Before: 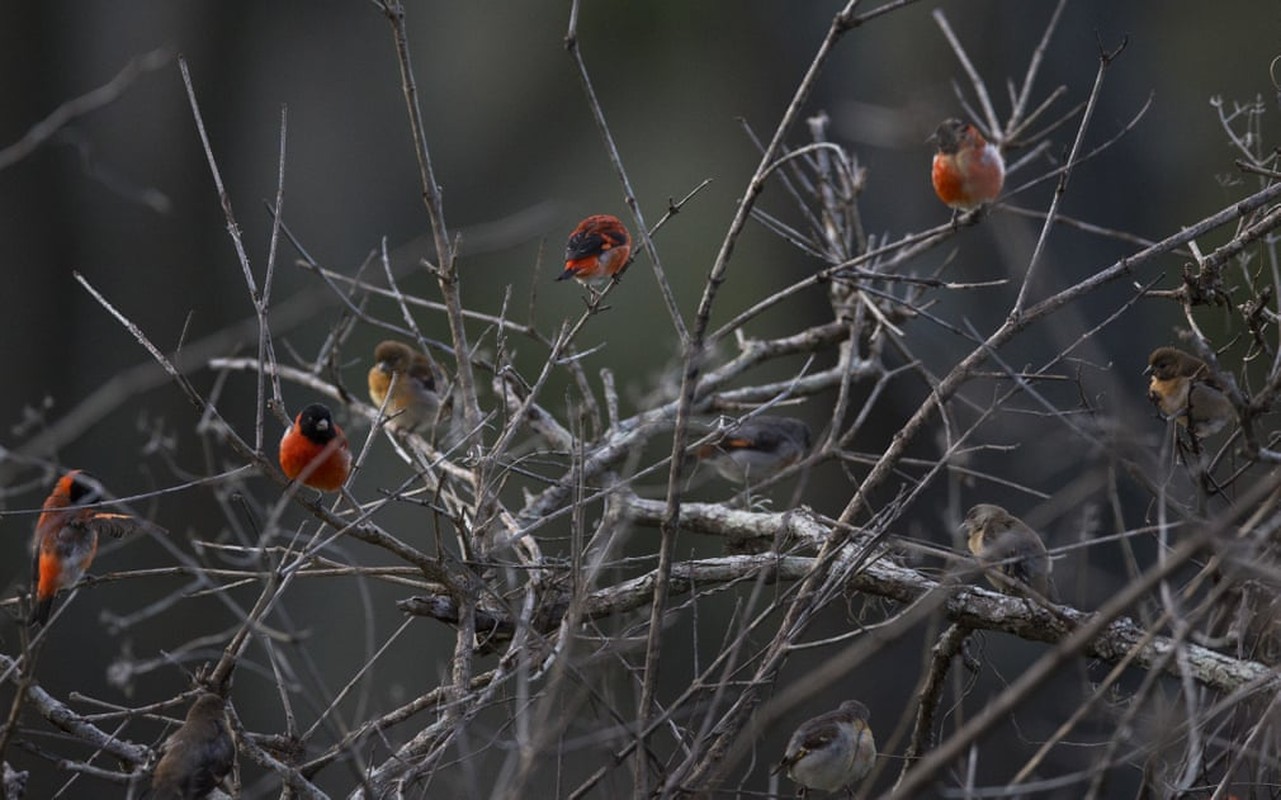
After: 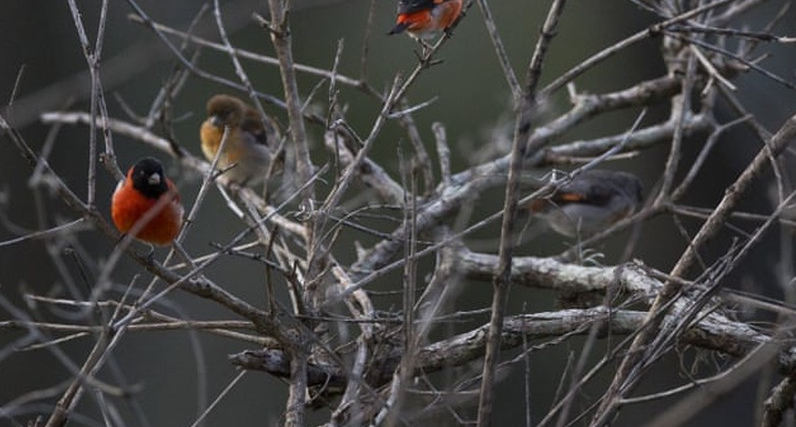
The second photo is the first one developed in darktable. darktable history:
crop: left 13.186%, top 30.868%, right 24.644%, bottom 15.738%
